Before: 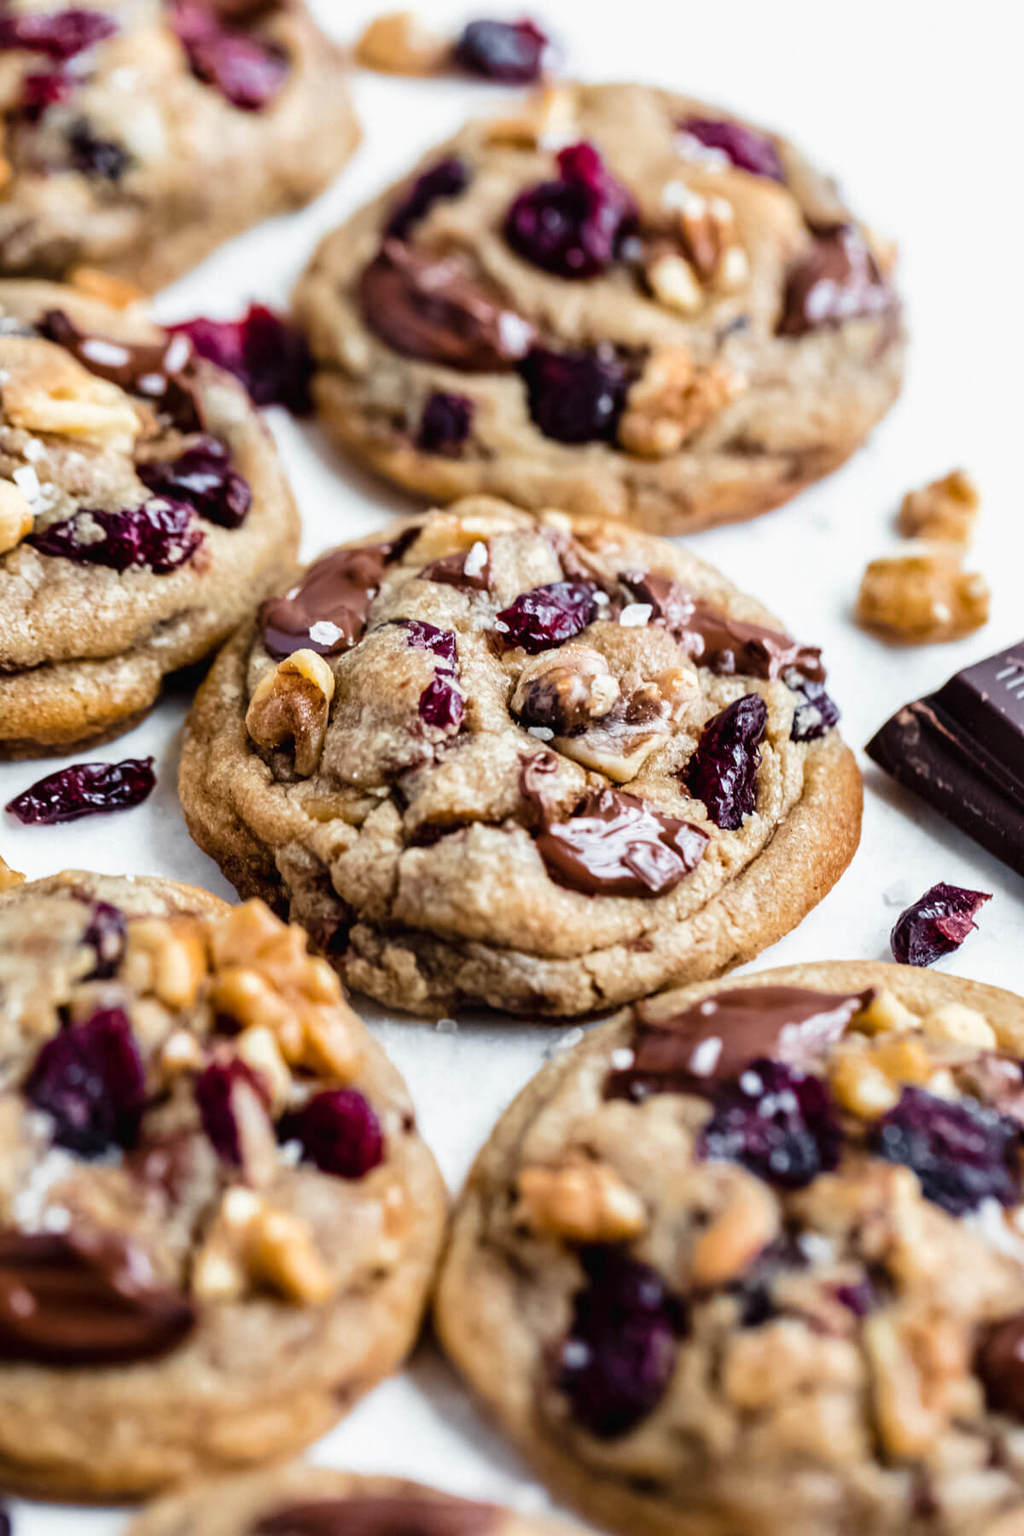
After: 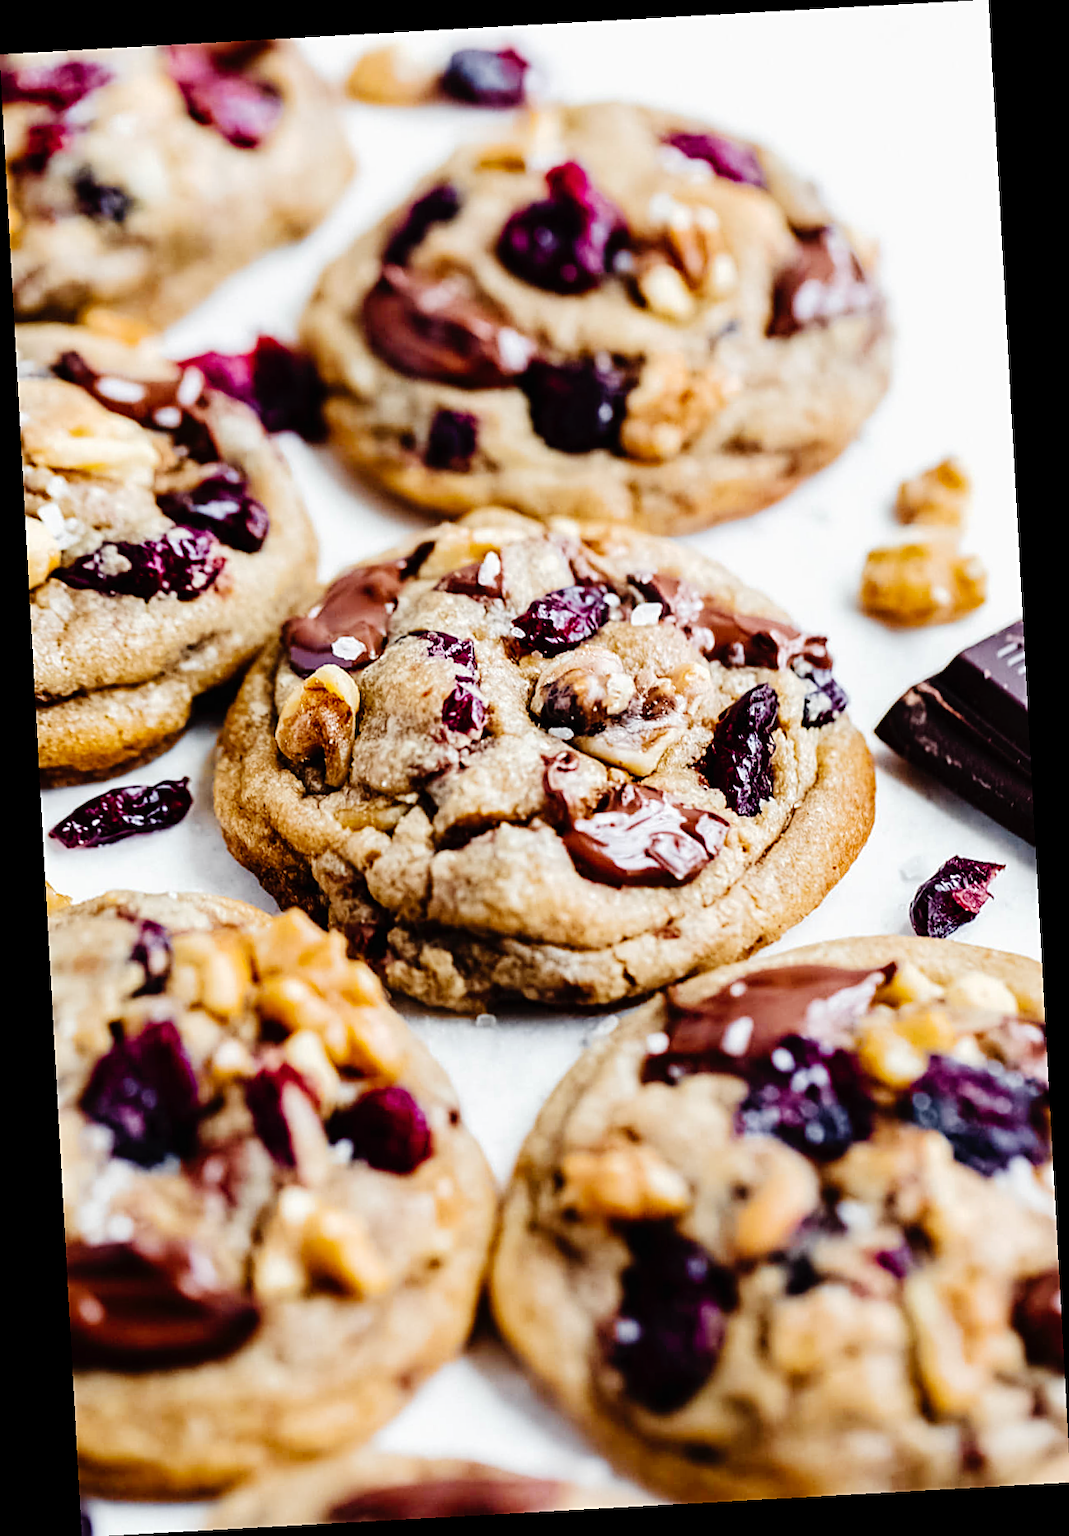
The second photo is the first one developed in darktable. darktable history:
rotate and perspective: rotation -3.18°, automatic cropping off
tone curve: curves: ch0 [(0, 0) (0.003, 0.002) (0.011, 0.006) (0.025, 0.012) (0.044, 0.021) (0.069, 0.027) (0.1, 0.035) (0.136, 0.06) (0.177, 0.108) (0.224, 0.173) (0.277, 0.26) (0.335, 0.353) (0.399, 0.453) (0.468, 0.555) (0.543, 0.641) (0.623, 0.724) (0.709, 0.792) (0.801, 0.857) (0.898, 0.918) (1, 1)], preserve colors none
sharpen: on, module defaults
